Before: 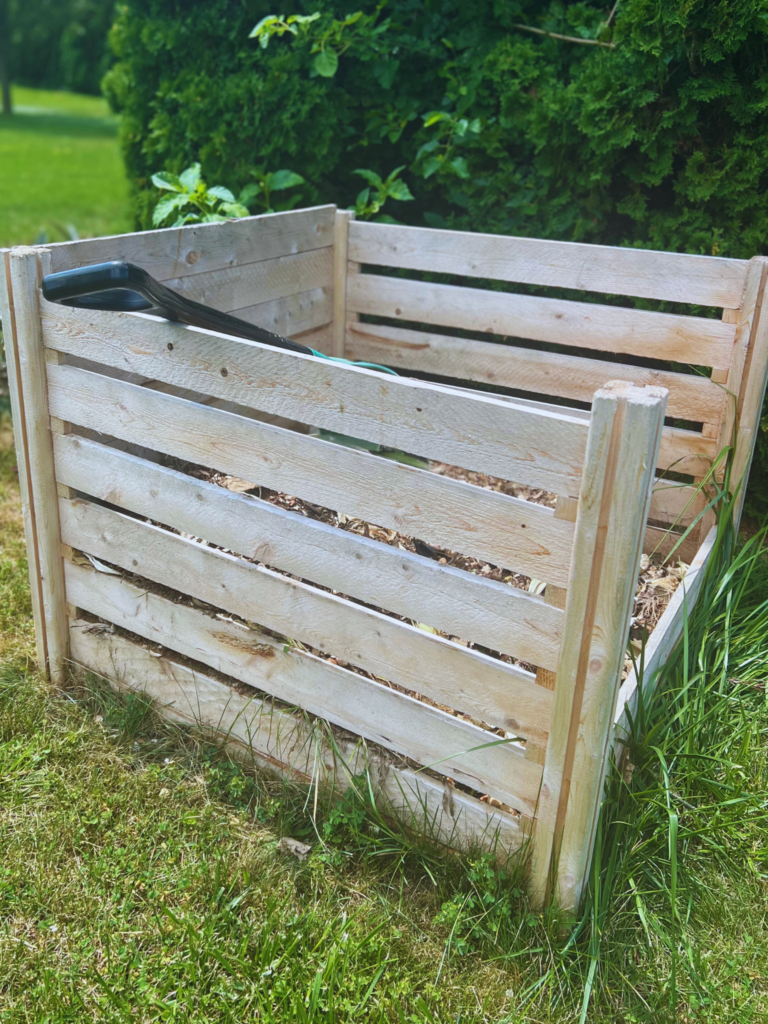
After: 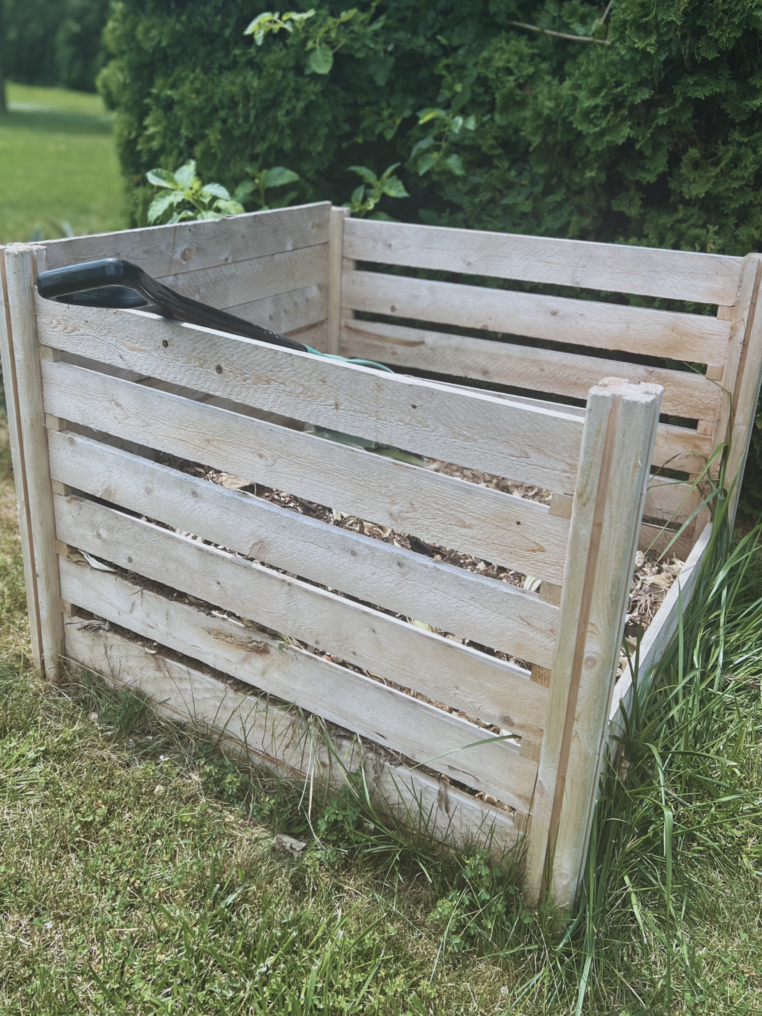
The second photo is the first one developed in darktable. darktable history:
contrast brightness saturation: contrast -0.051, saturation -0.404
crop and rotate: left 0.665%, top 0.373%, bottom 0.362%
